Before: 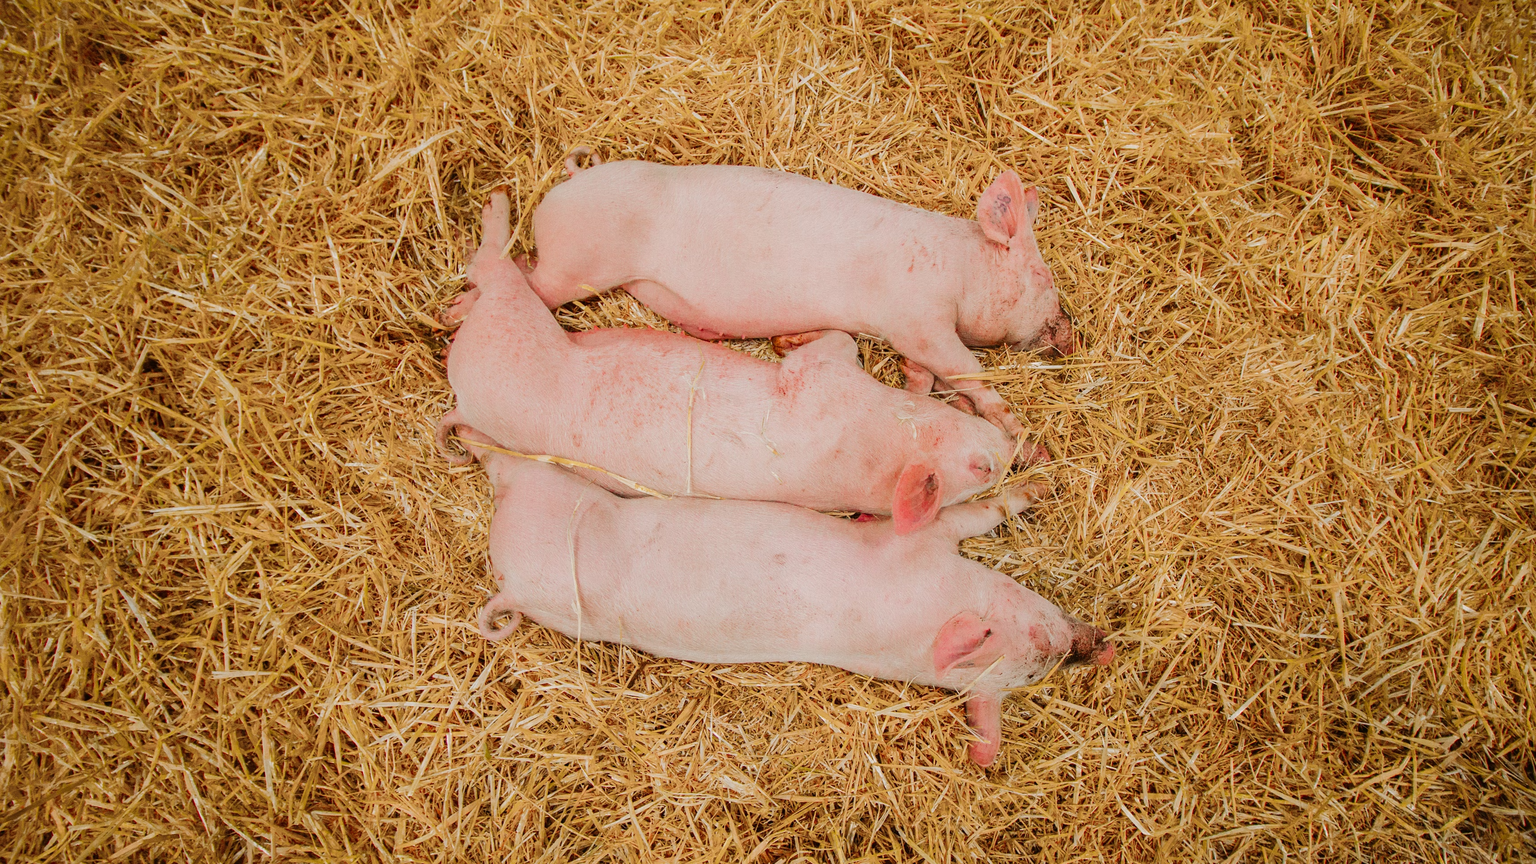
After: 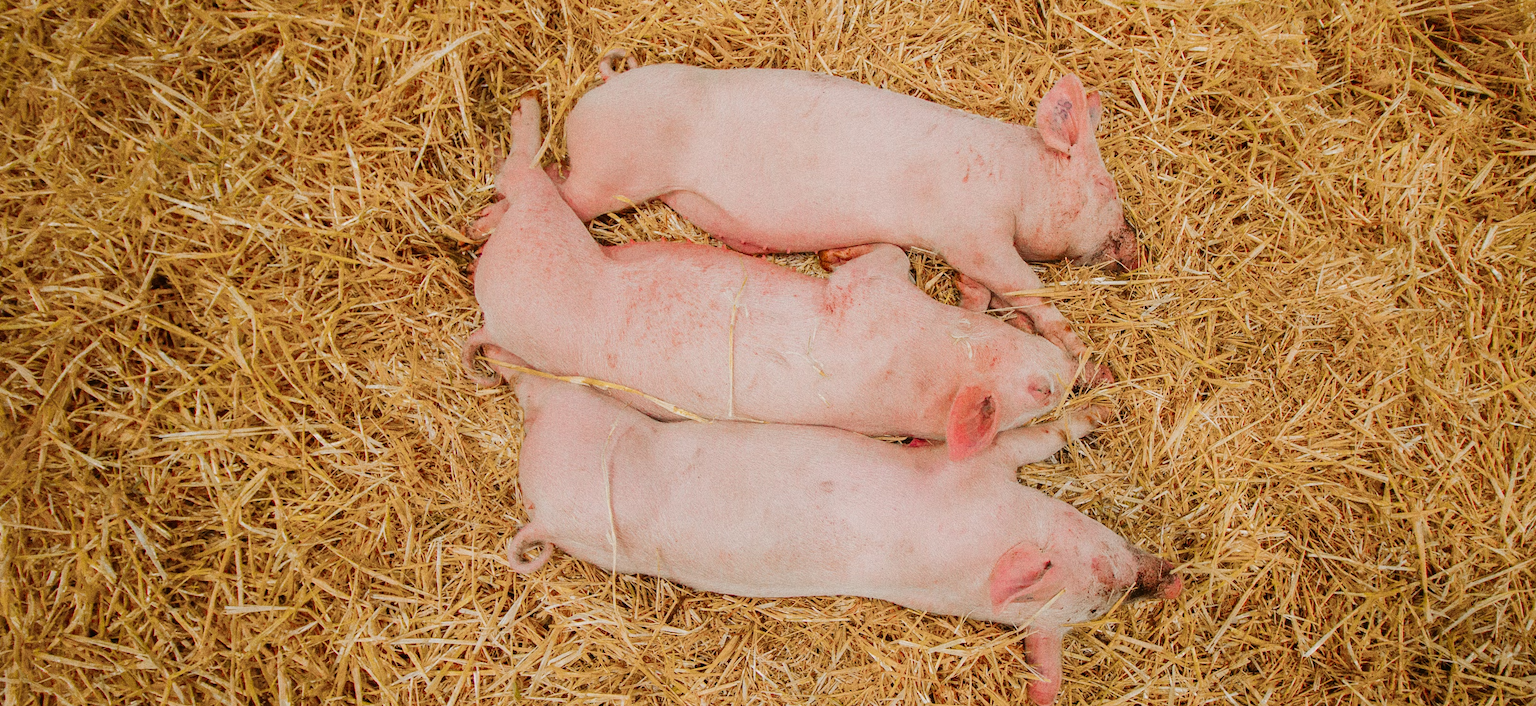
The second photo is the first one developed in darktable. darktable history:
grain: coarseness 0.09 ISO, strength 40%
crop and rotate: angle 0.03°, top 11.643%, right 5.651%, bottom 11.189%
